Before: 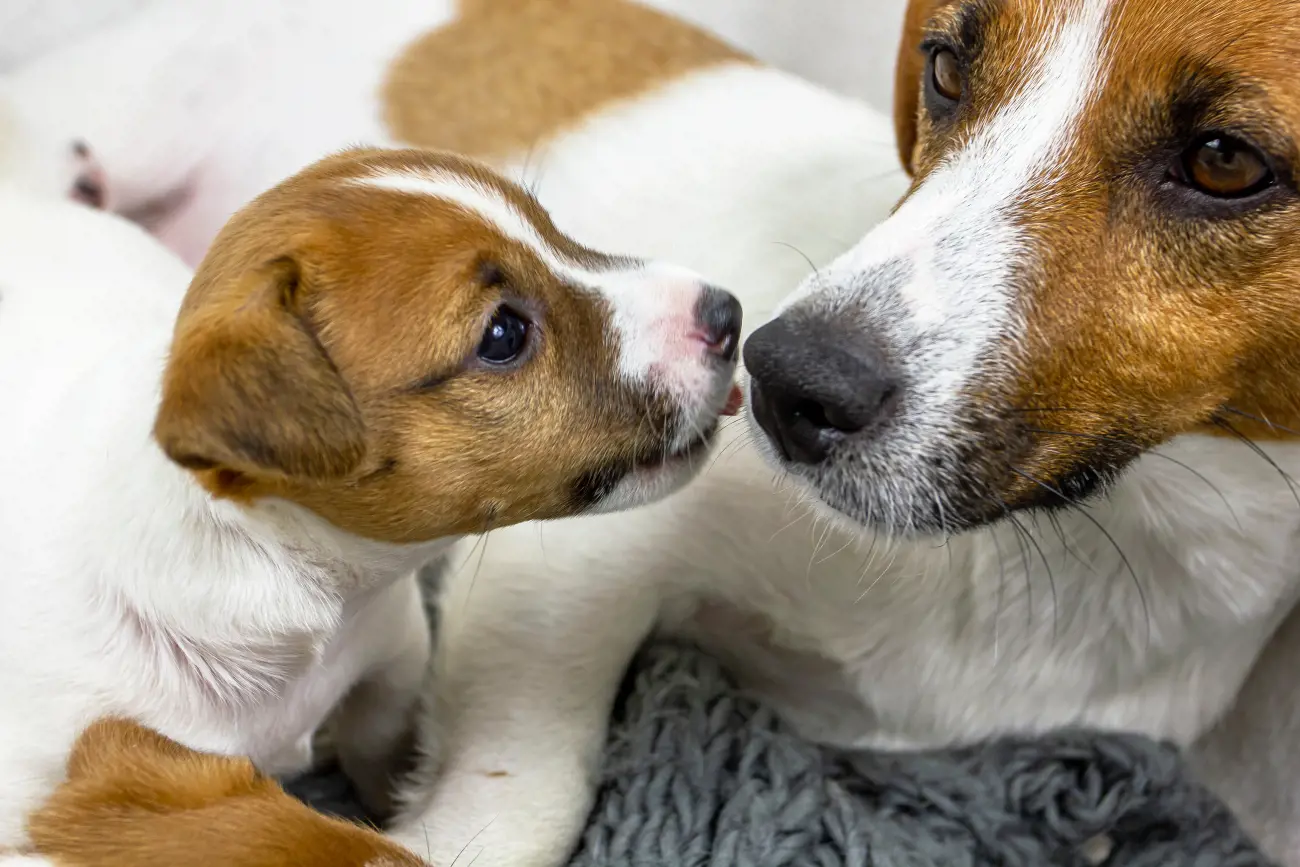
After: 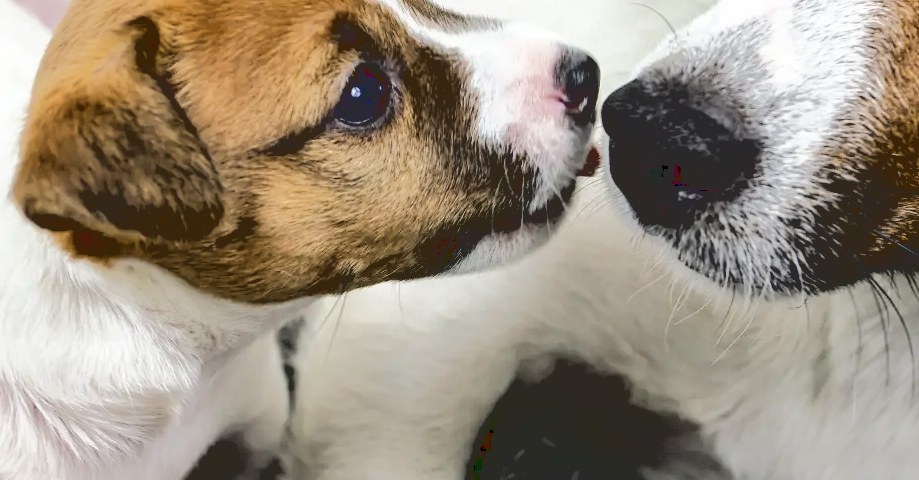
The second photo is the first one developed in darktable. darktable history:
contrast brightness saturation: contrast 0.106, saturation -0.155
base curve: curves: ch0 [(0.065, 0.026) (0.236, 0.358) (0.53, 0.546) (0.777, 0.841) (0.924, 0.992)]
crop: left 10.975%, top 27.572%, right 18.276%, bottom 16.996%
